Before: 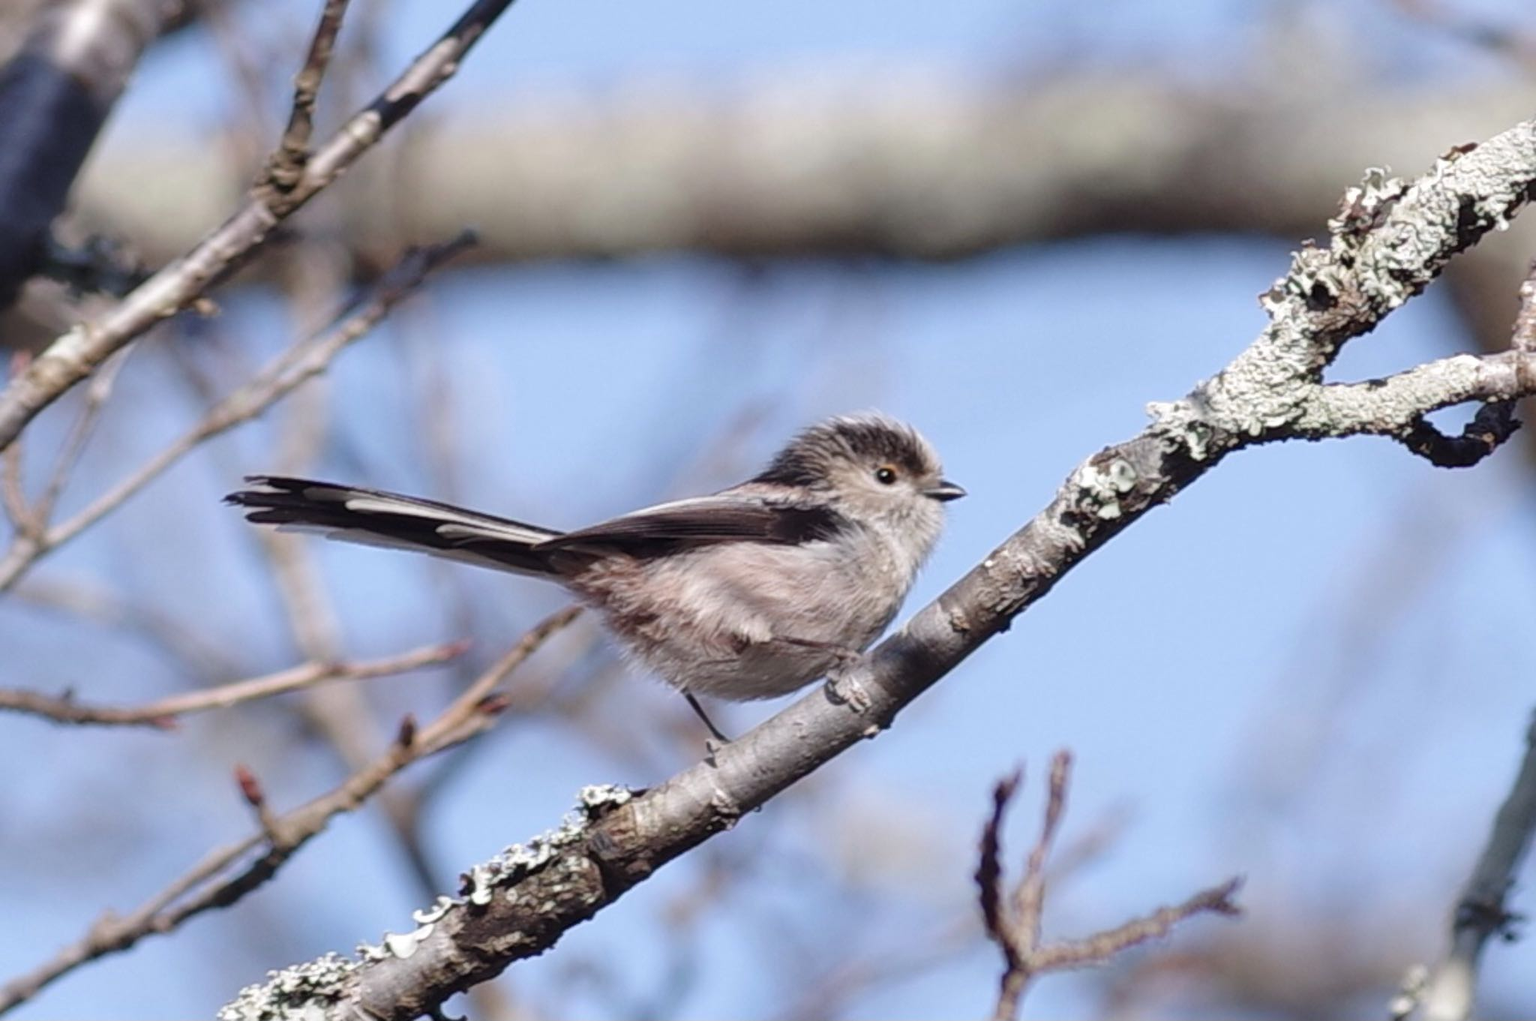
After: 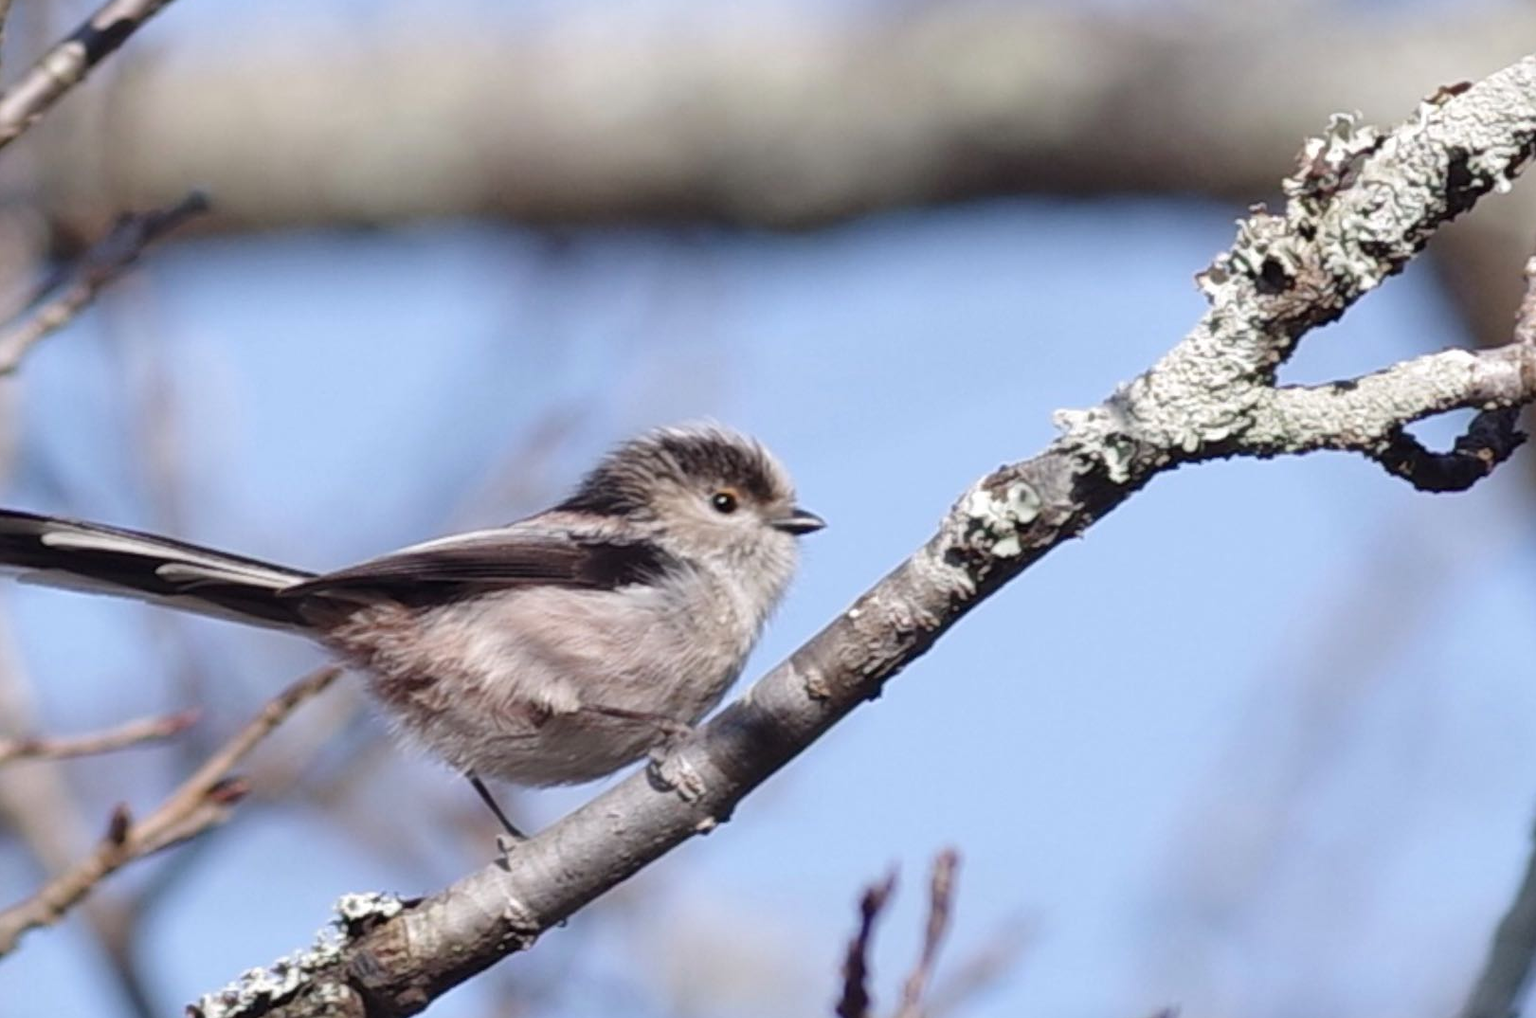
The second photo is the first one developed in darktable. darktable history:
crop and rotate: left 20.363%, top 7.714%, right 0.479%, bottom 13.297%
